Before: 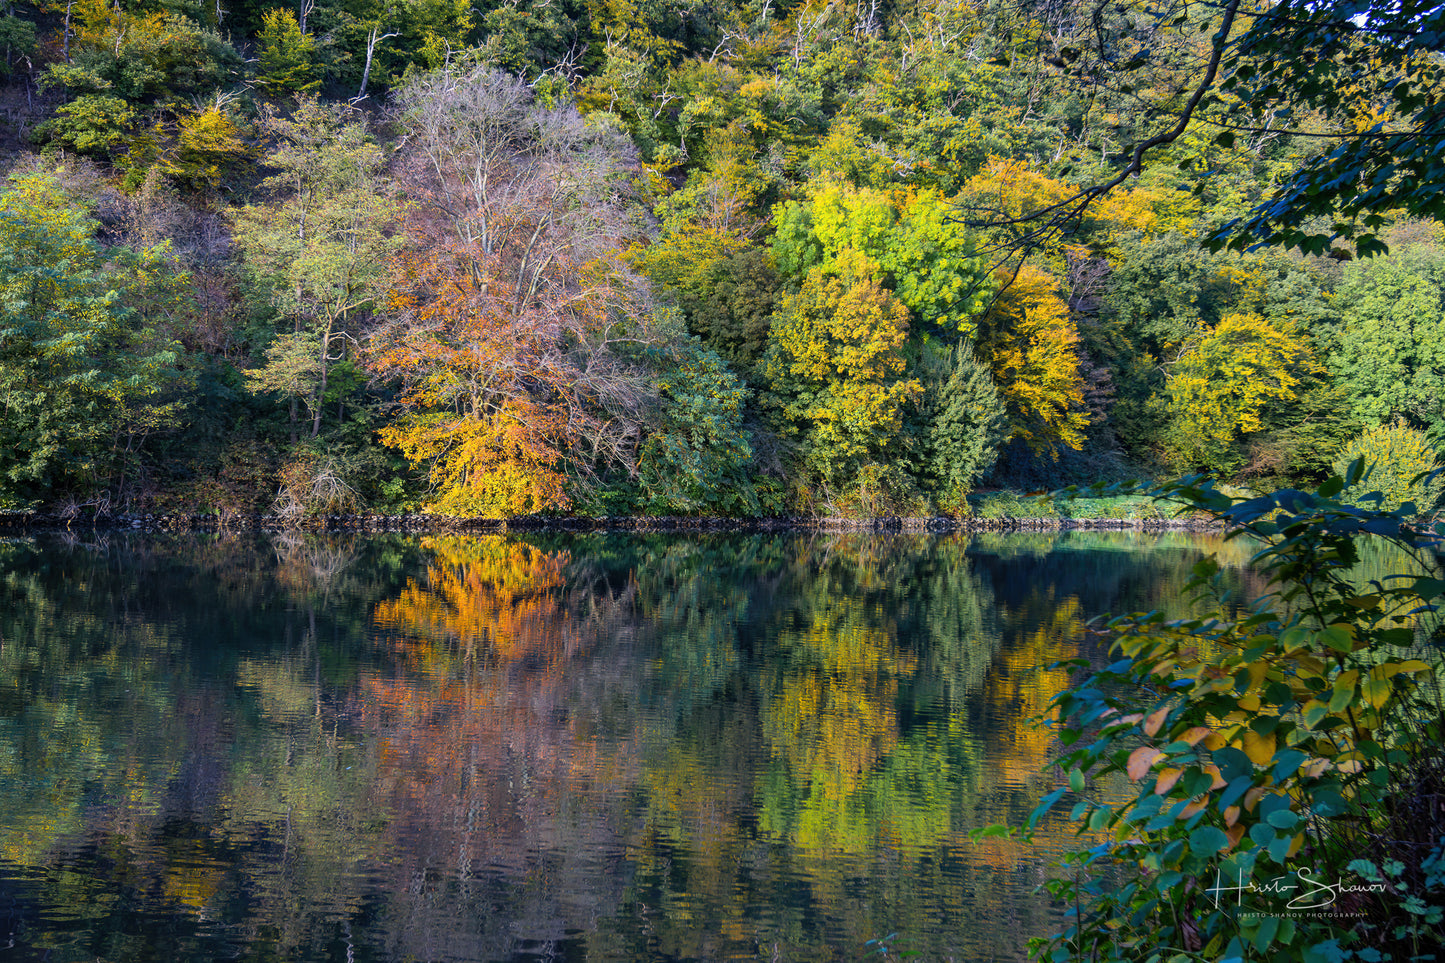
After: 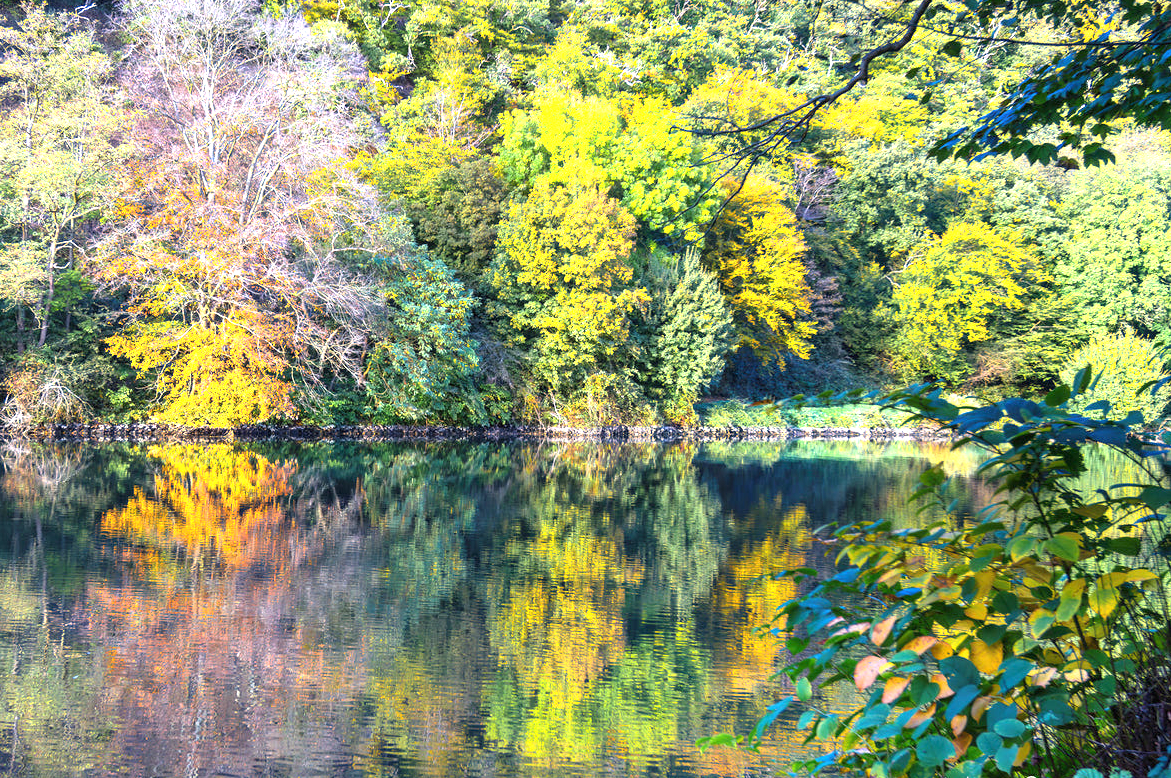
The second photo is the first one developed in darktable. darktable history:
exposure: black level correction 0, exposure 1.519 EV, compensate highlight preservation false
crop: left 18.908%, top 9.464%, right 0.001%, bottom 9.741%
